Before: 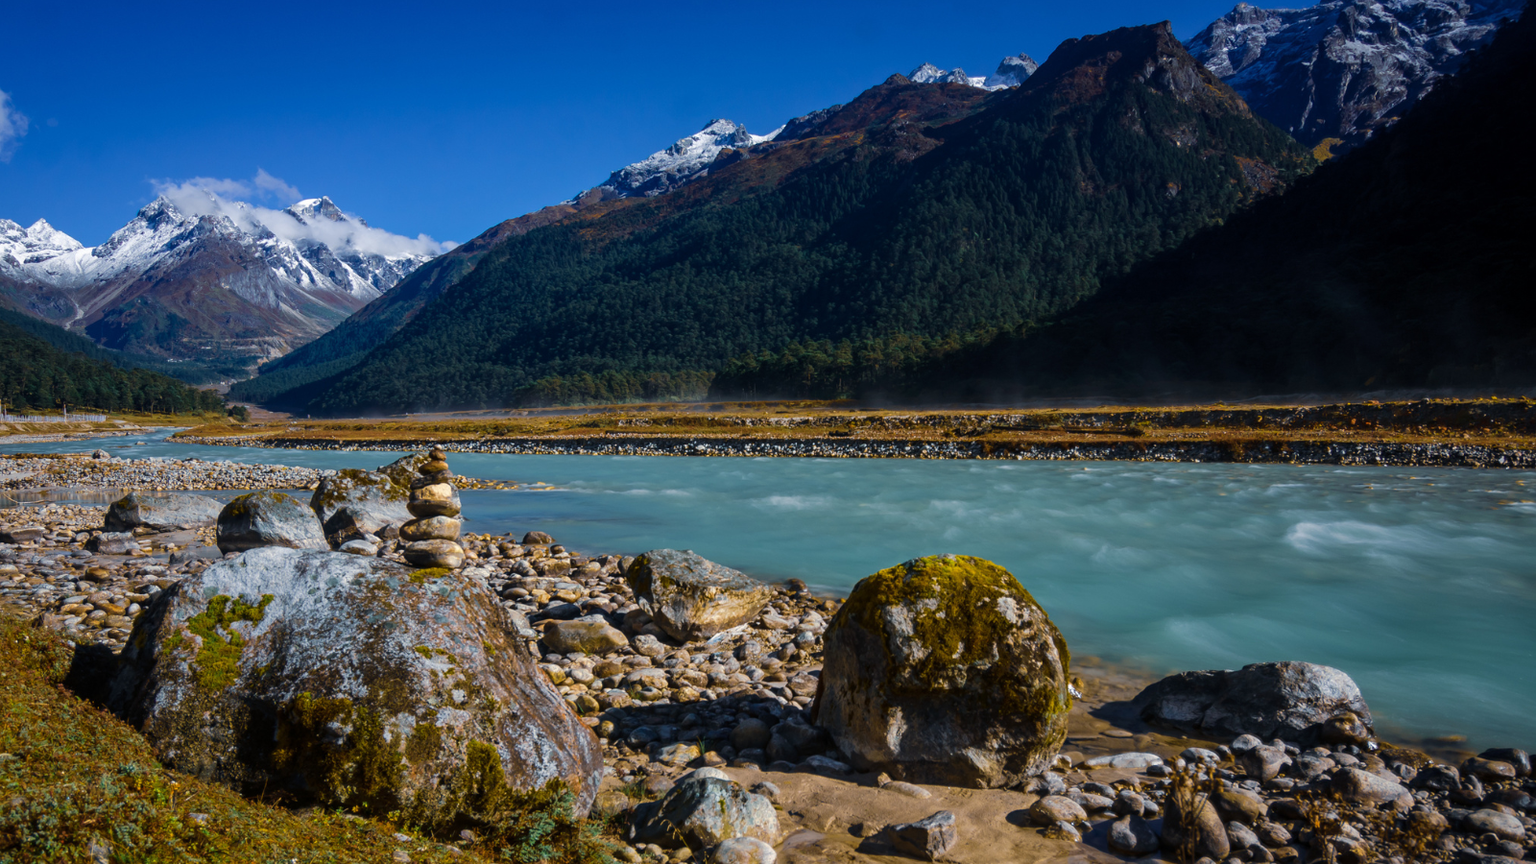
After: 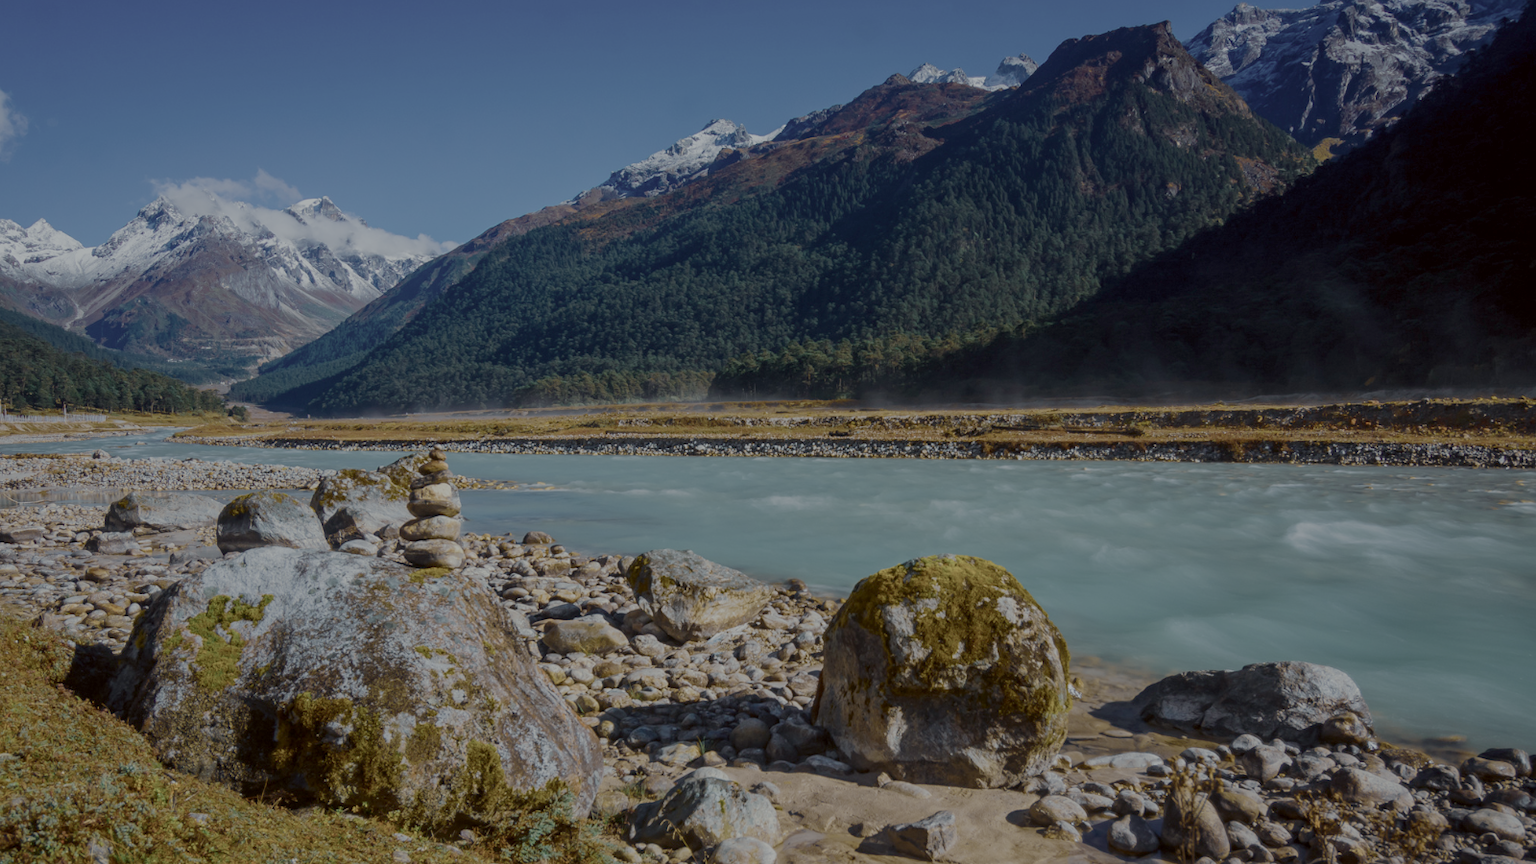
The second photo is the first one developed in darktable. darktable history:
contrast brightness saturation: contrast 0.112, saturation -0.159
color balance rgb: power › hue 207.39°, perceptual saturation grading › global saturation 0.709%
color correction: highlights a* -2.99, highlights b* -2.29, shadows a* 2.43, shadows b* 2.74
filmic rgb: black relative exposure -13.97 EV, white relative exposure 8 EV, threshold 6 EV, hardness 3.74, latitude 49.55%, contrast 0.517, preserve chrominance no, color science v5 (2021), iterations of high-quality reconstruction 0, enable highlight reconstruction true
